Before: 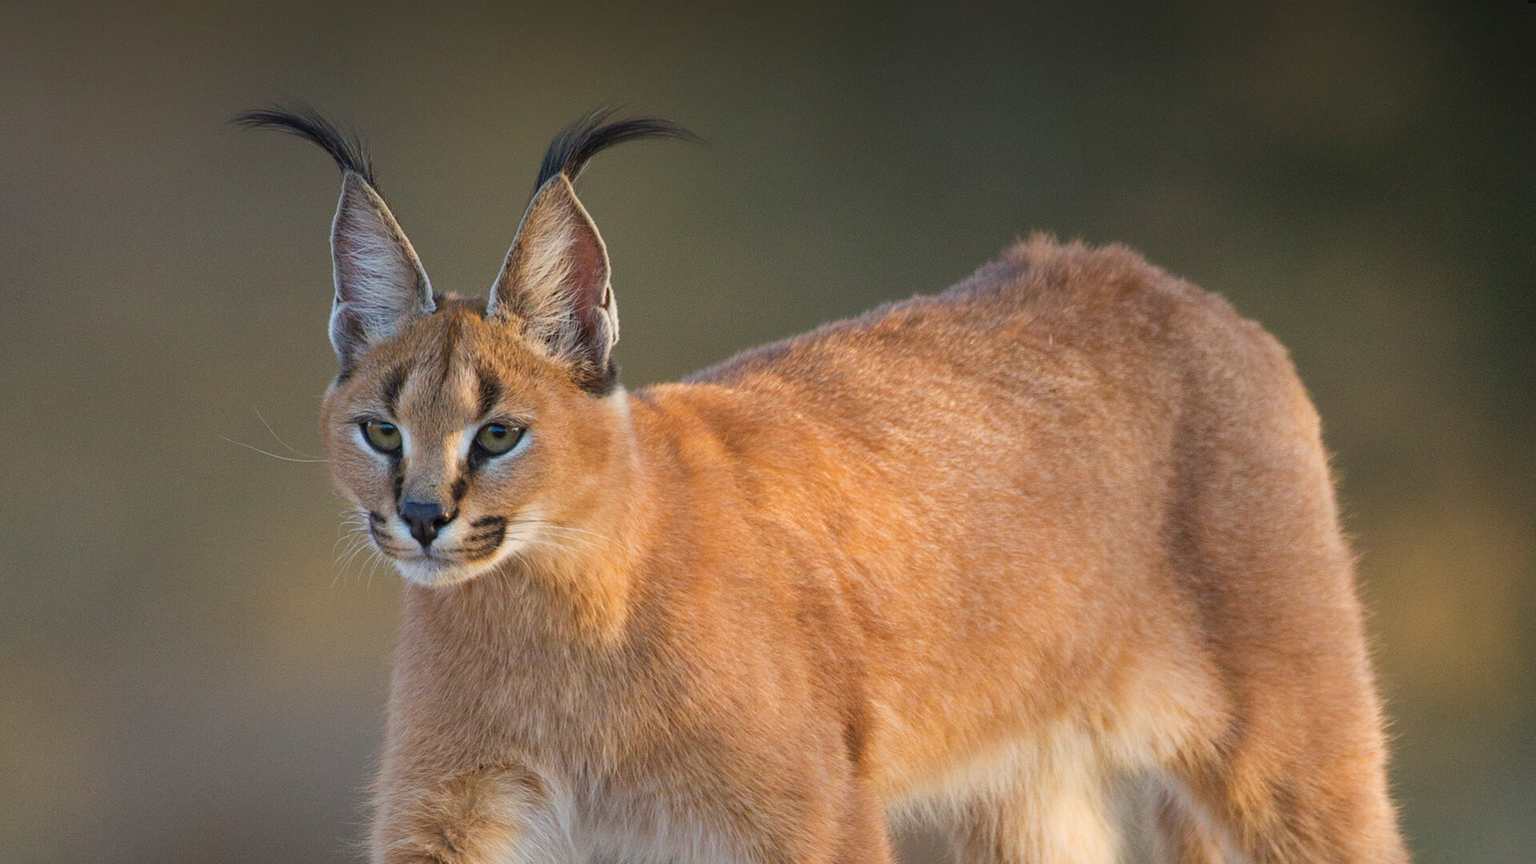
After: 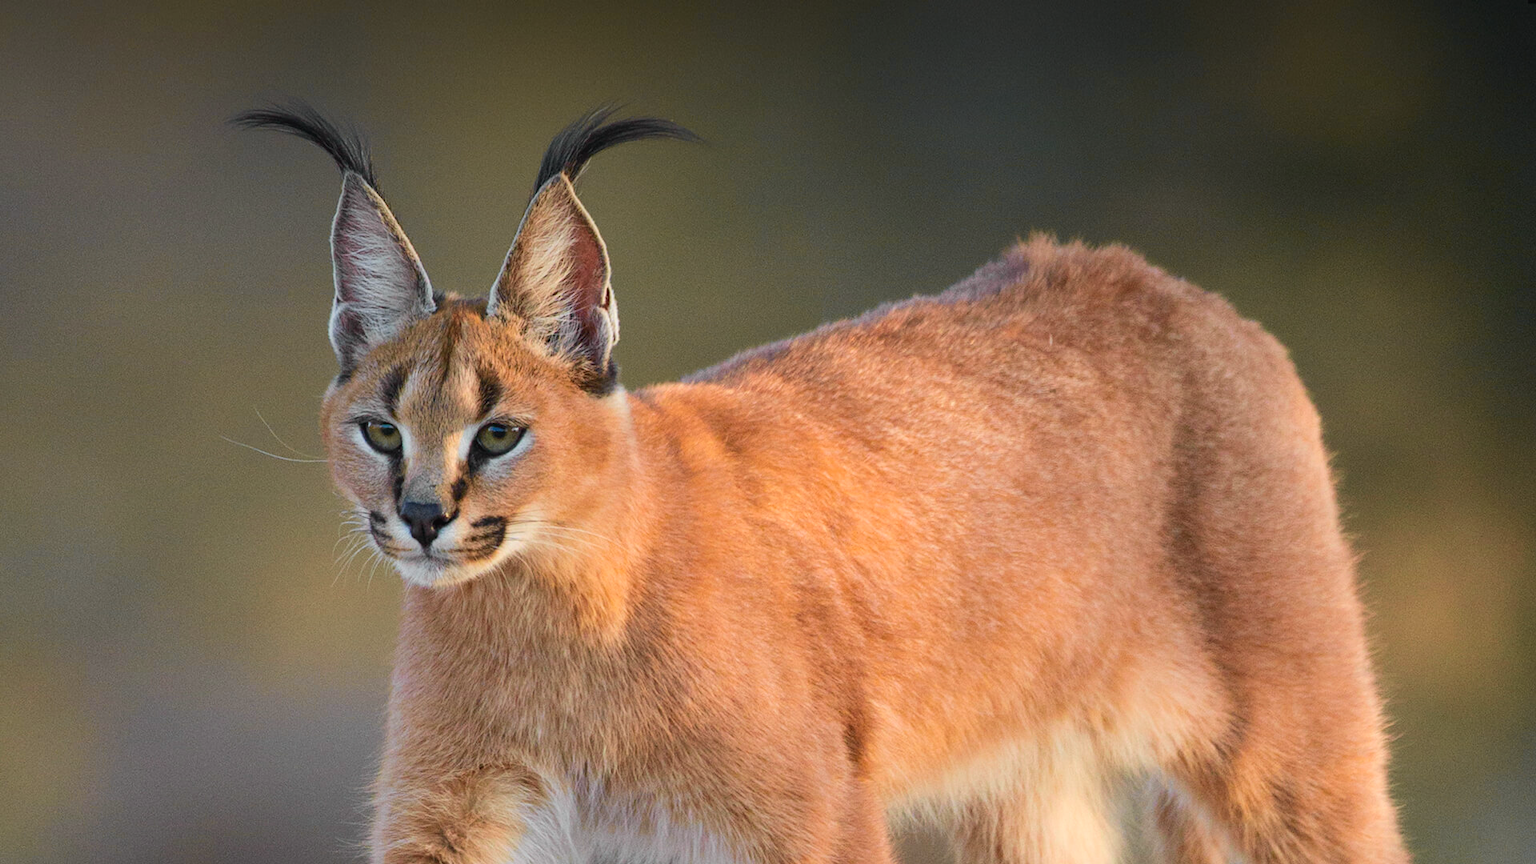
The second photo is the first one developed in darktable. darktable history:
tone curve: curves: ch0 [(0, 0.015) (0.037, 0.032) (0.131, 0.113) (0.275, 0.26) (0.497, 0.531) (0.617, 0.663) (0.704, 0.748) (0.813, 0.842) (0.911, 0.931) (0.997, 1)]; ch1 [(0, 0) (0.301, 0.3) (0.444, 0.438) (0.493, 0.494) (0.501, 0.499) (0.534, 0.543) (0.582, 0.605) (0.658, 0.687) (0.746, 0.79) (1, 1)]; ch2 [(0, 0) (0.246, 0.234) (0.36, 0.356) (0.415, 0.426) (0.476, 0.492) (0.502, 0.499) (0.525, 0.513) (0.533, 0.534) (0.586, 0.598) (0.634, 0.643) (0.706, 0.717) (0.853, 0.83) (1, 0.951)], color space Lab, independent channels, preserve colors none
